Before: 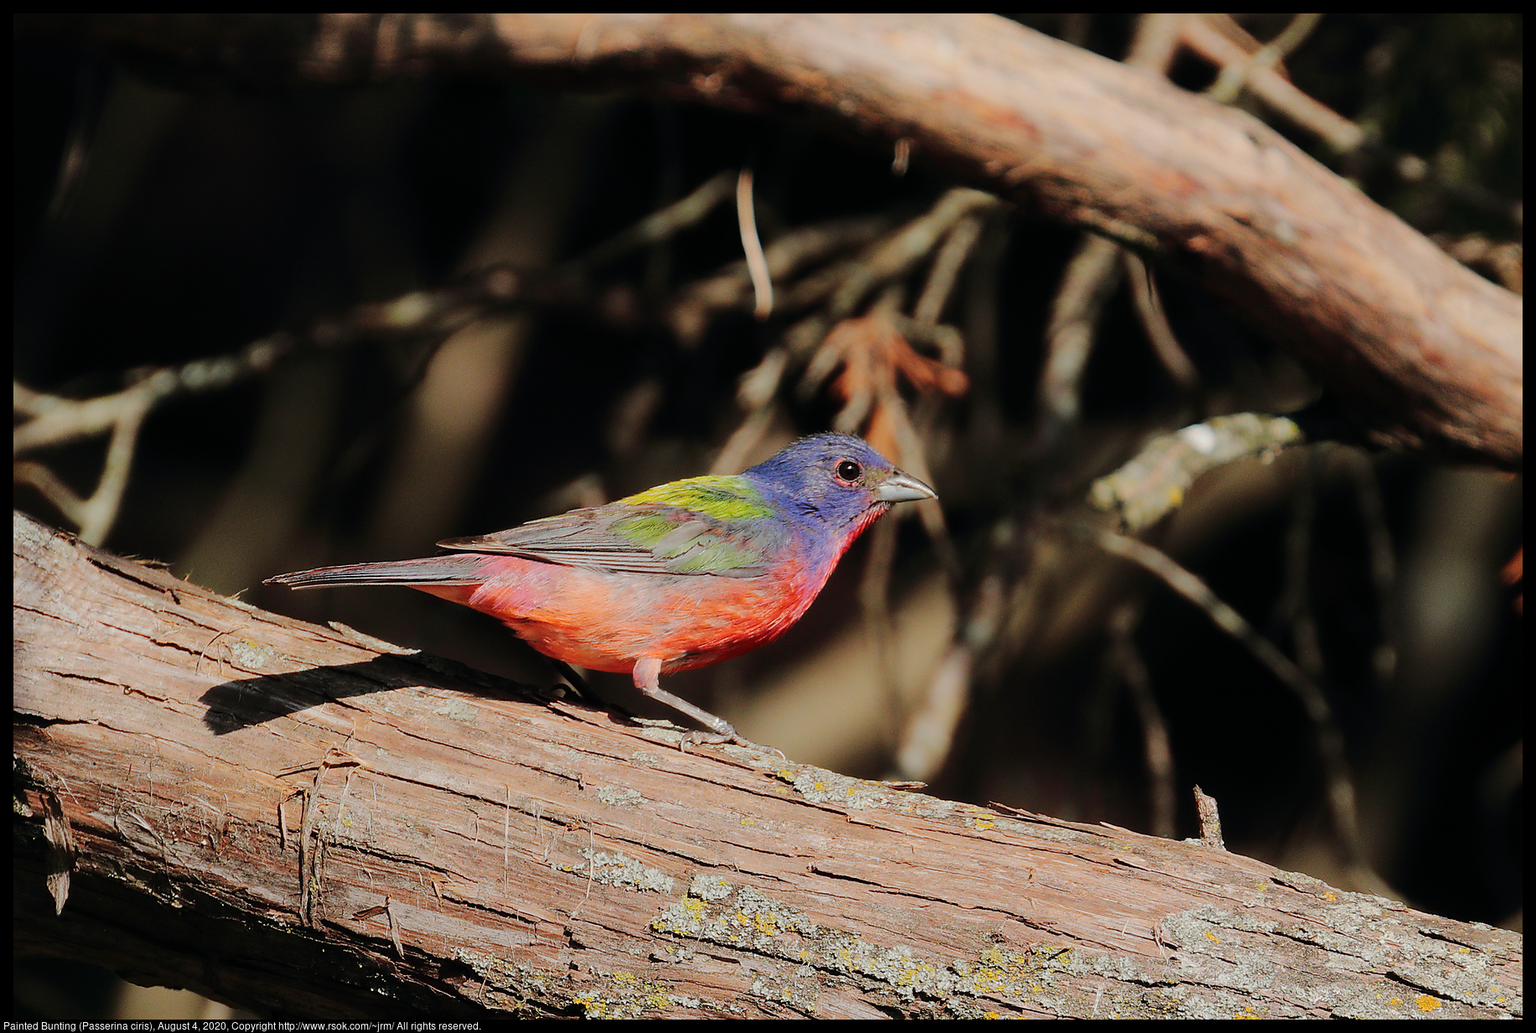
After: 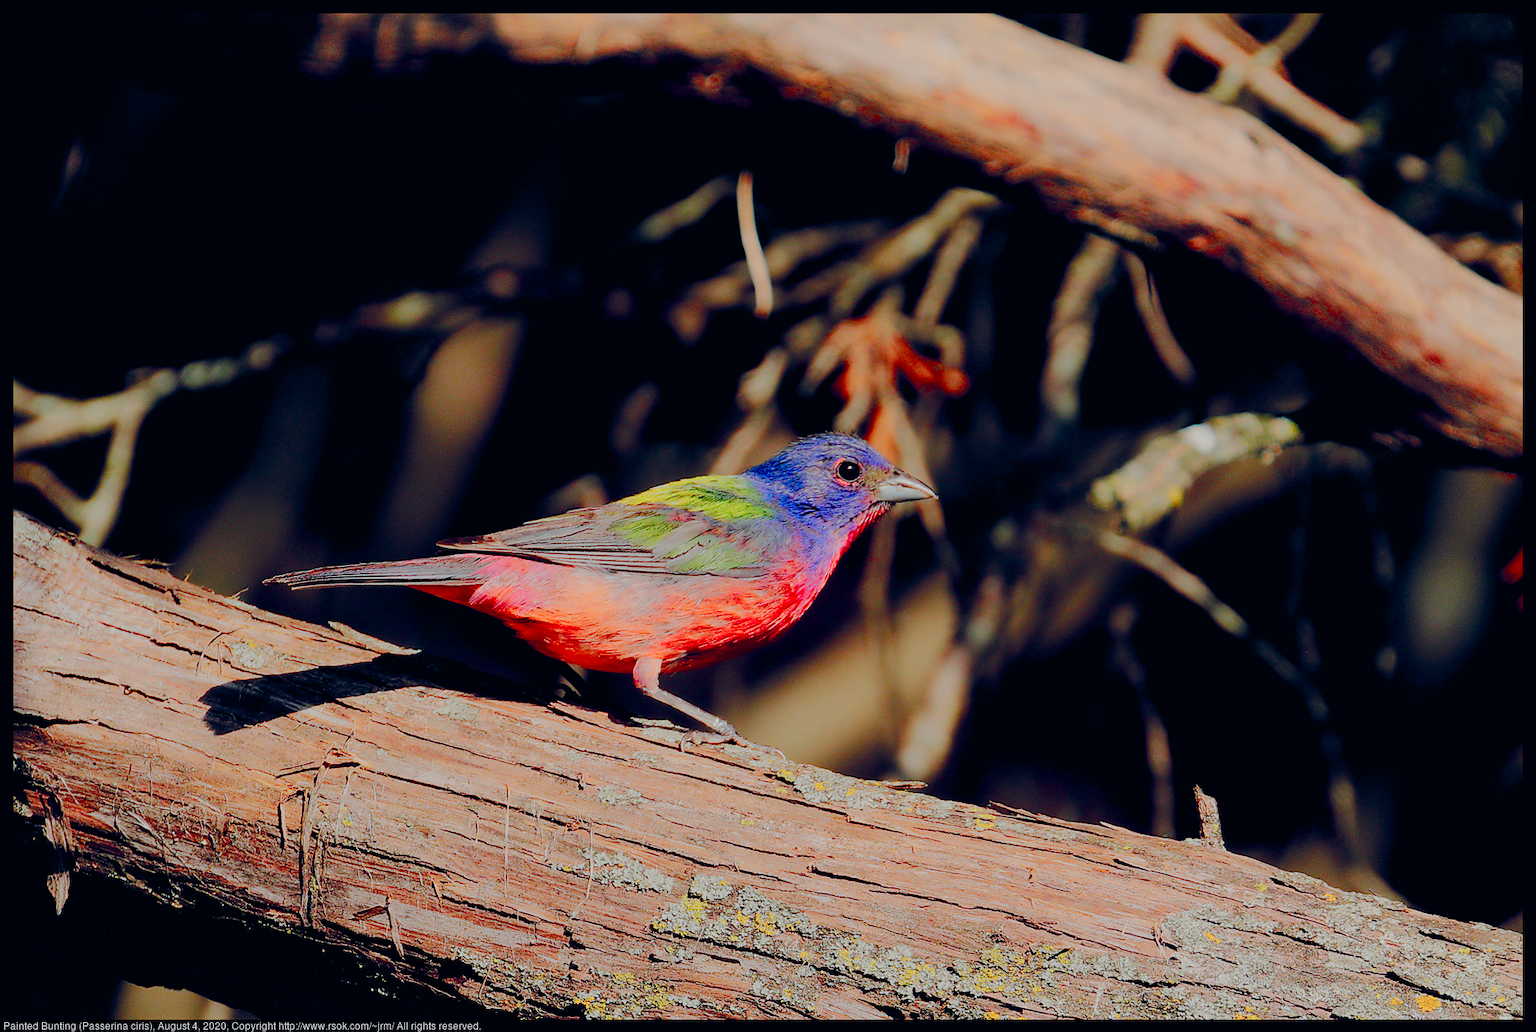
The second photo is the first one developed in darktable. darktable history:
color balance rgb: global offset › luminance 0.43%, global offset › chroma 0.204%, global offset › hue 255.34°, perceptual saturation grading › global saturation 20%, perceptual saturation grading › highlights -49.839%, perceptual saturation grading › shadows 24.426%, saturation formula JzAzBz (2021)
contrast brightness saturation: saturation 0.506
filmic rgb: black relative exposure -7.65 EV, white relative exposure 4.56 EV, hardness 3.61, color science v6 (2022)
